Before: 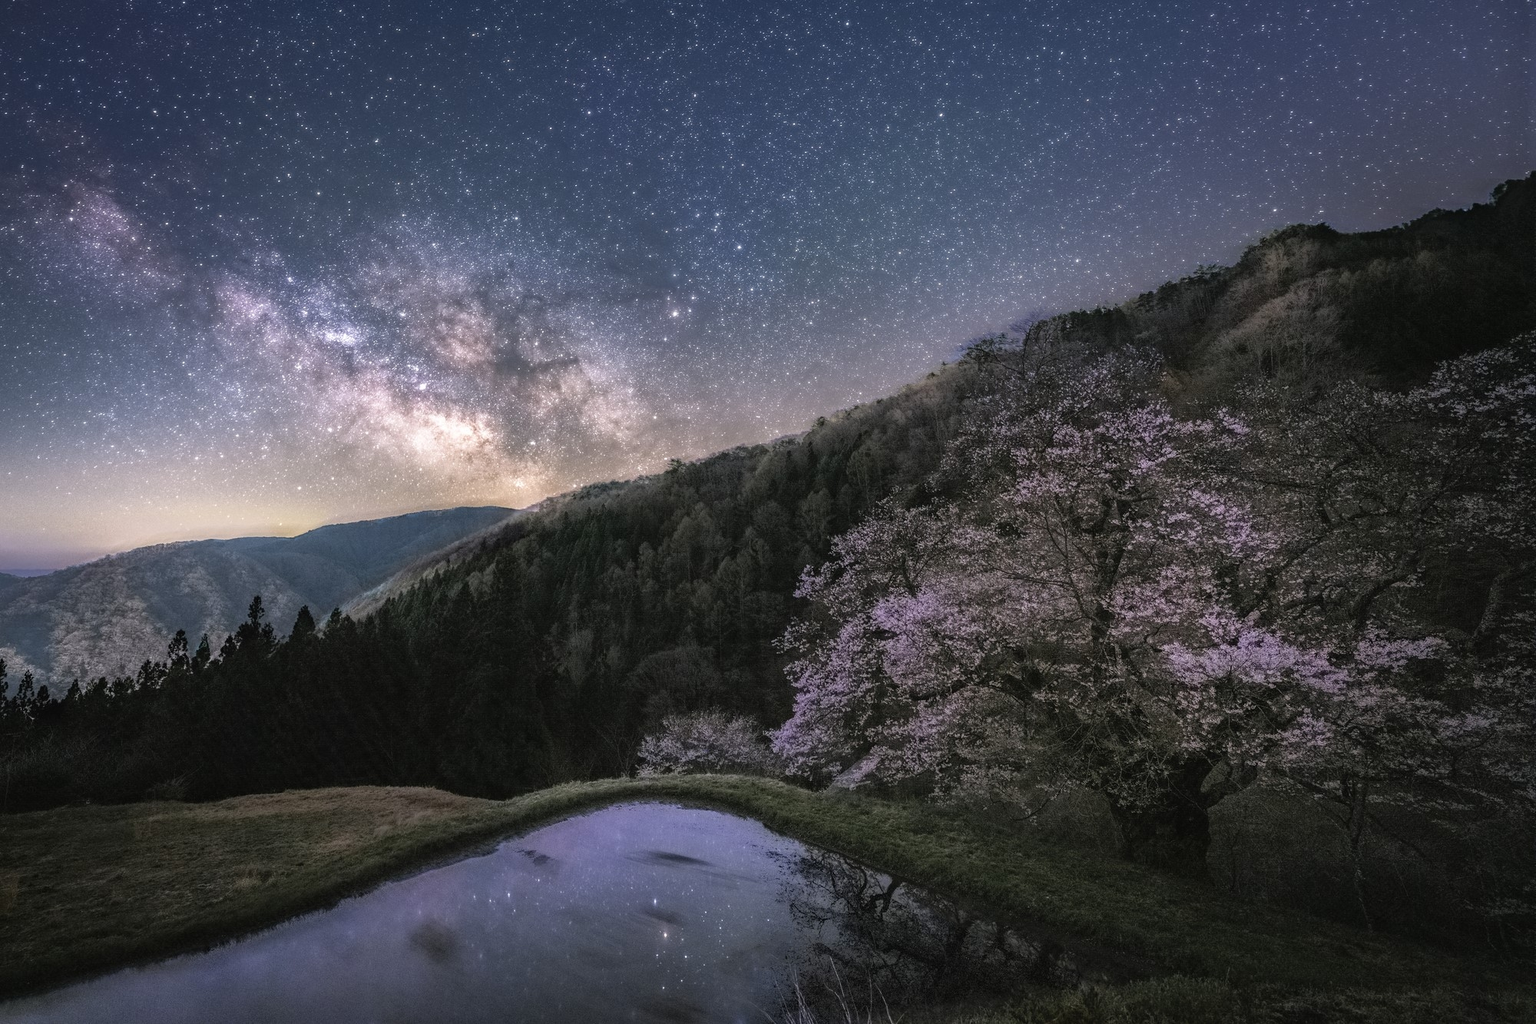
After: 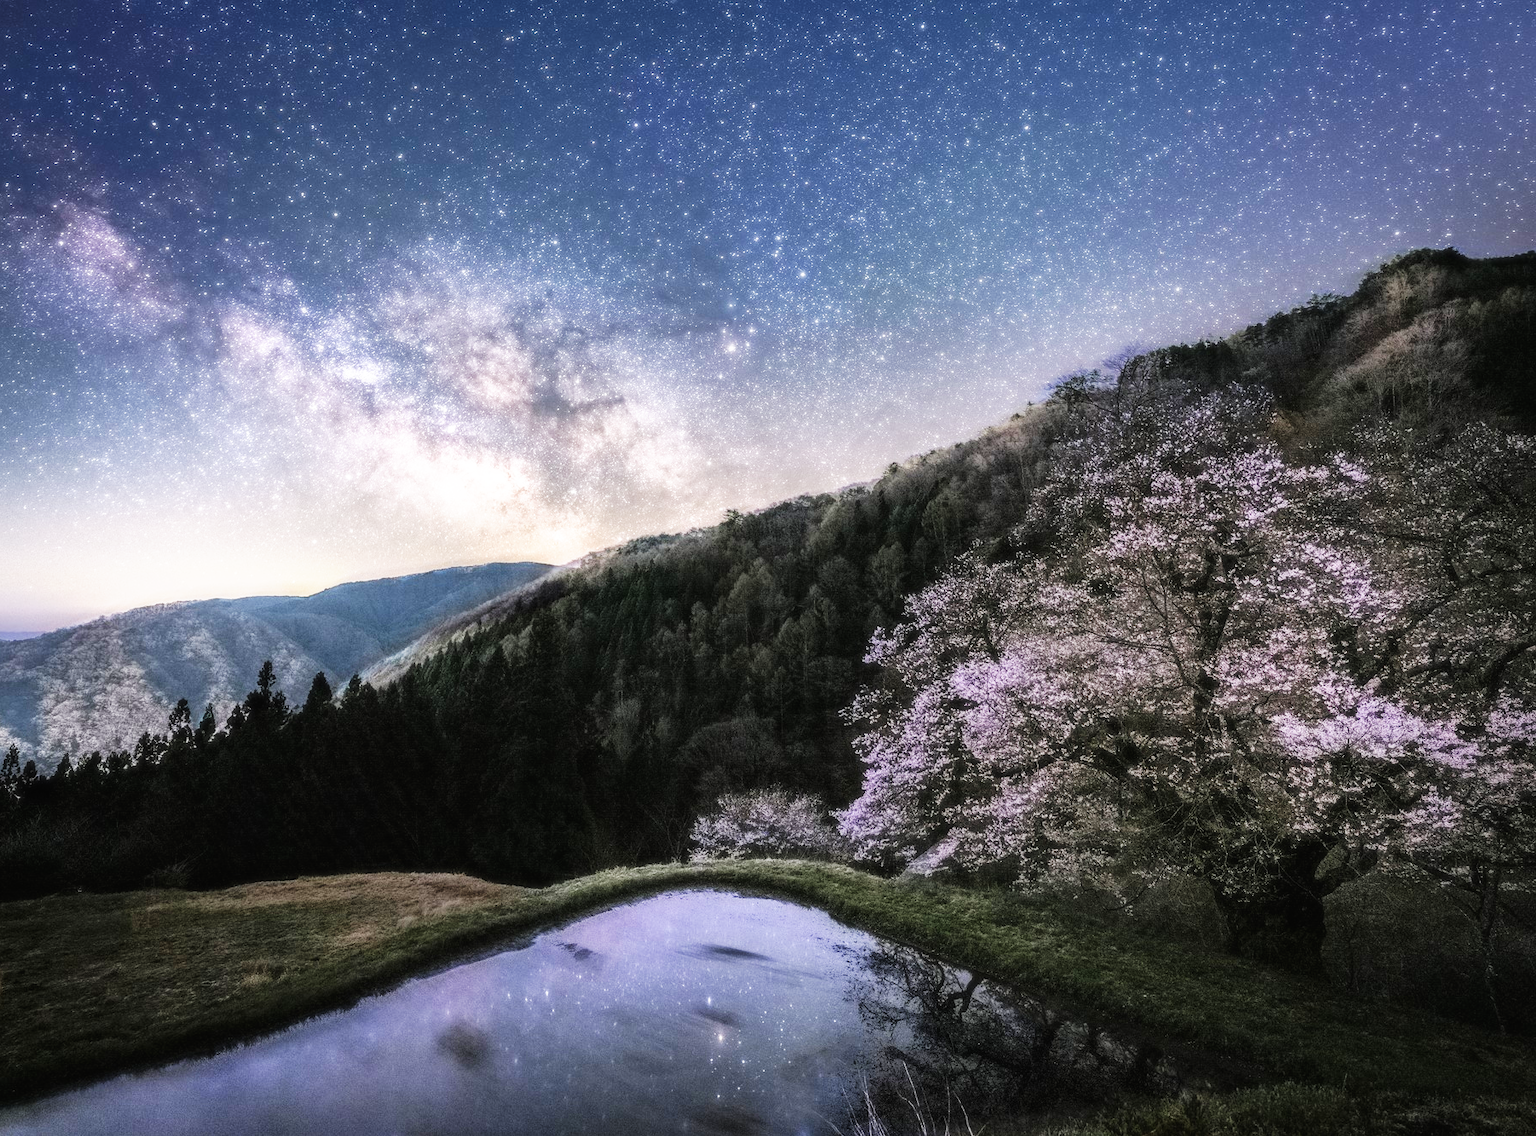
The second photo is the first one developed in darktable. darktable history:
soften: size 10%, saturation 50%, brightness 0.2 EV, mix 10%
base curve: curves: ch0 [(0, 0) (0.007, 0.004) (0.027, 0.03) (0.046, 0.07) (0.207, 0.54) (0.442, 0.872) (0.673, 0.972) (1, 1)], preserve colors none
crop and rotate: left 1.088%, right 8.807%
